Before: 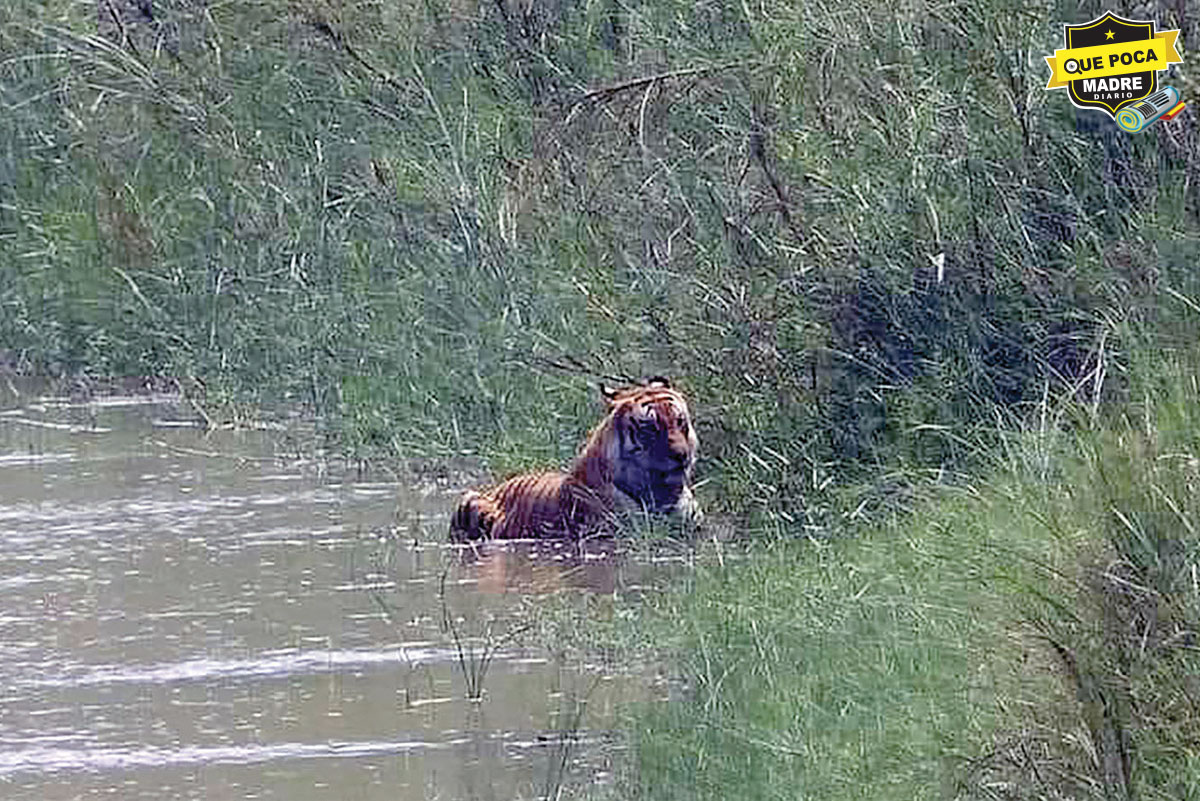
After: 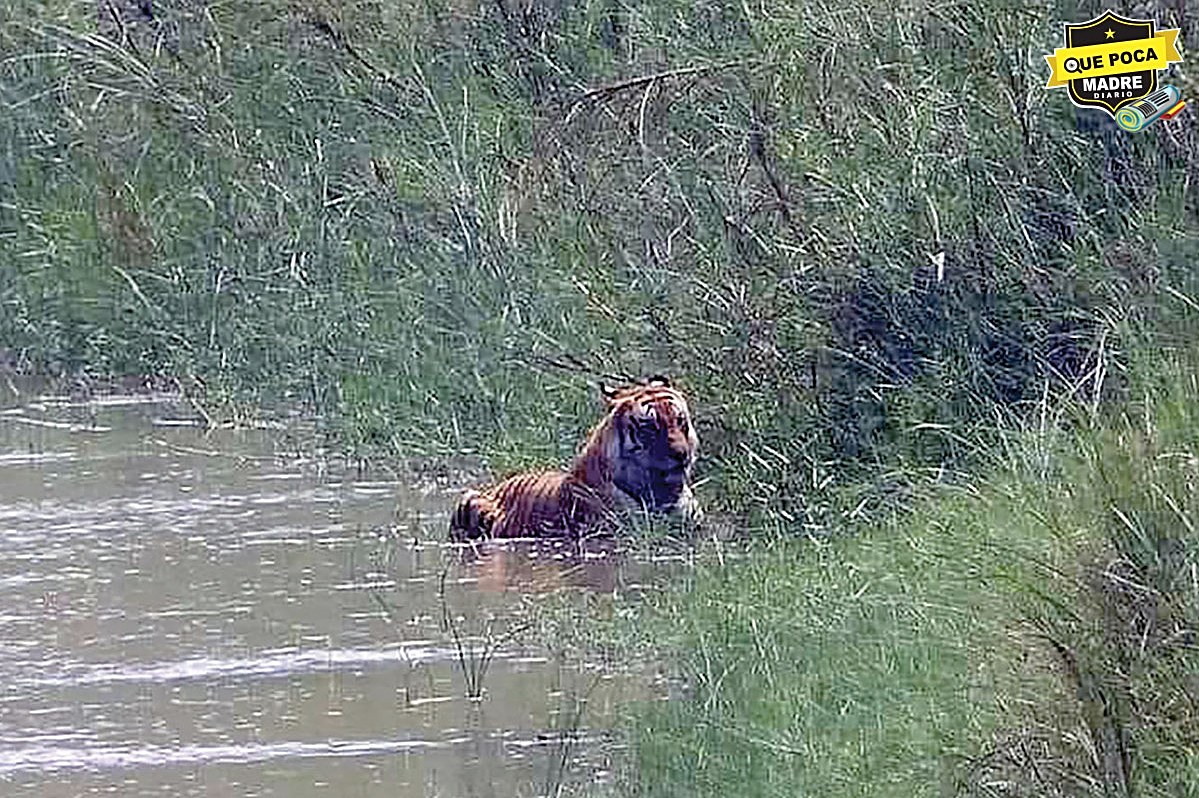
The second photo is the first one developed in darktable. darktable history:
sharpen: on, module defaults
shadows and highlights: shadows 31.12, highlights 1.76, soften with gaussian
crop: top 0.132%, bottom 0.131%
